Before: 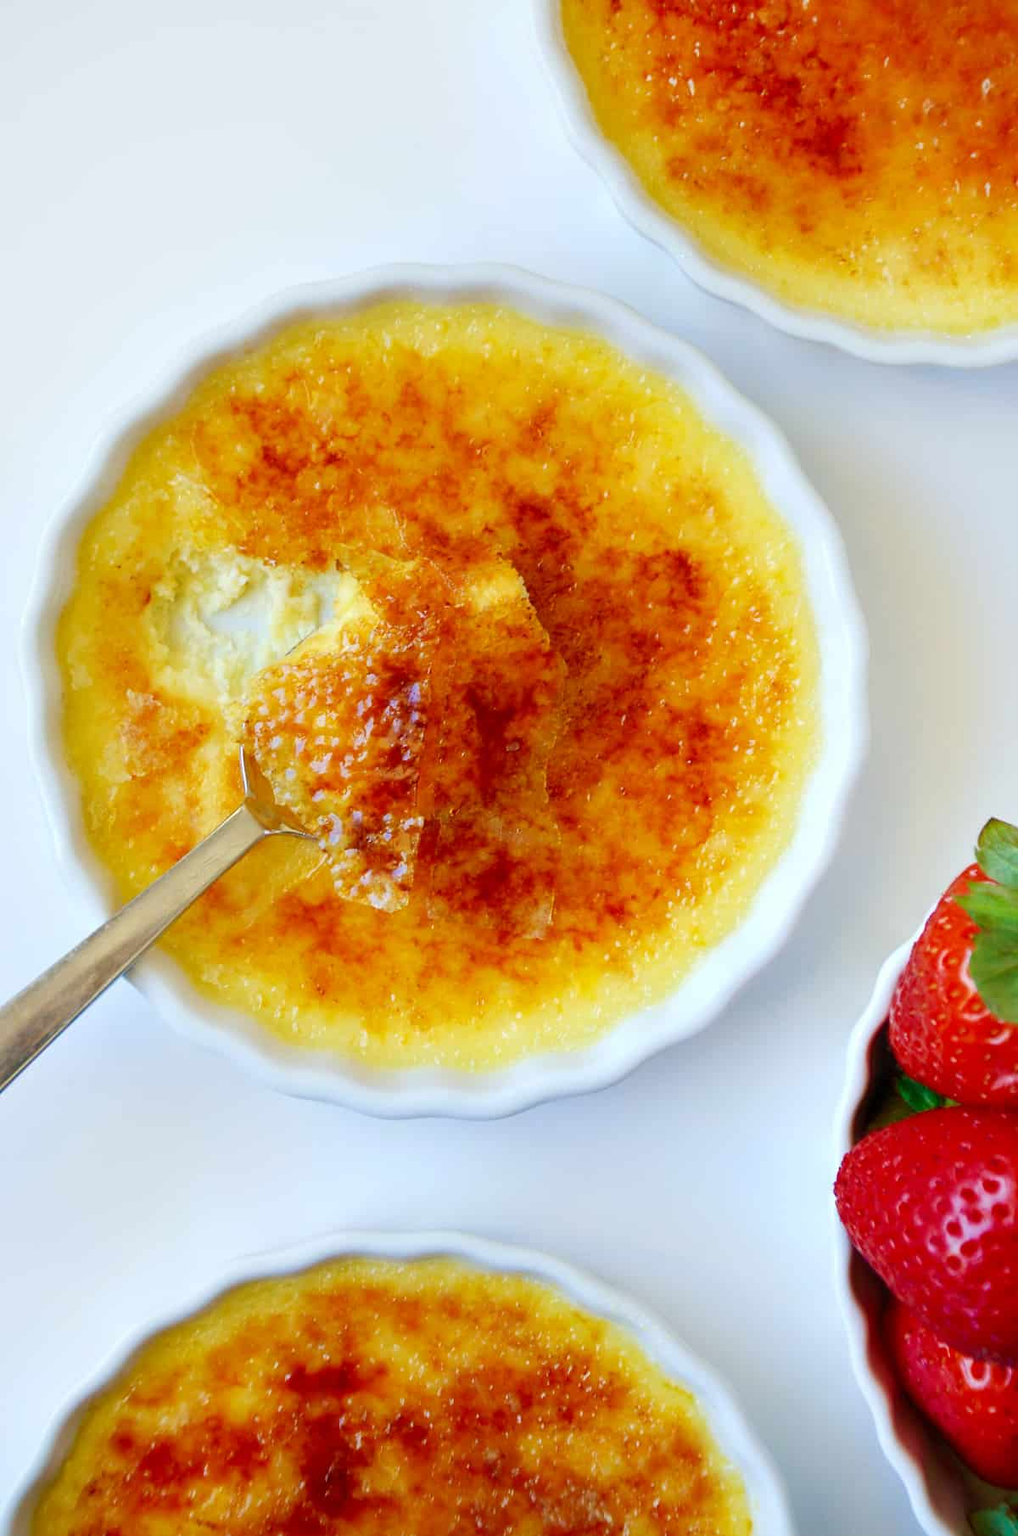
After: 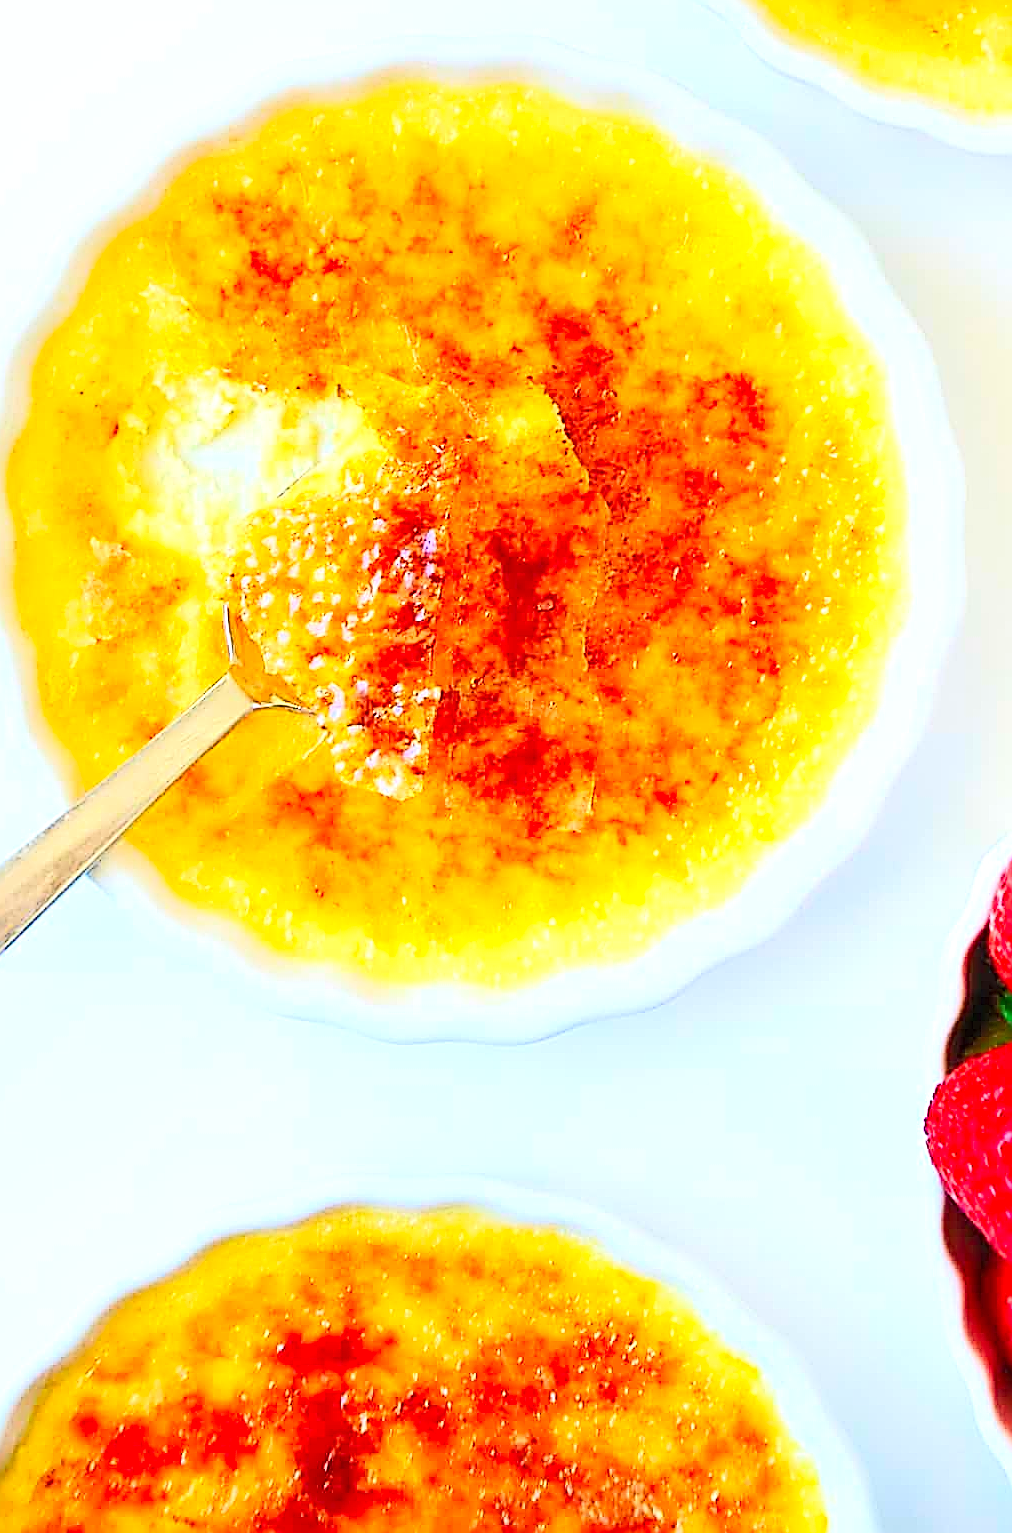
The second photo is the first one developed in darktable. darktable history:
sharpen: amount 1.988
exposure: black level correction 0, exposure 0.892 EV, compensate highlight preservation false
contrast brightness saturation: contrast 0.199, brightness 0.16, saturation 0.228
crop and rotate: left 4.937%, top 15.288%, right 10.655%
tone curve: curves: ch0 [(0, 0) (0.822, 0.825) (0.994, 0.955)]; ch1 [(0, 0) (0.226, 0.261) (0.383, 0.397) (0.46, 0.46) (0.498, 0.501) (0.524, 0.543) (0.578, 0.575) (1, 1)]; ch2 [(0, 0) (0.438, 0.456) (0.5, 0.495) (0.547, 0.515) (0.597, 0.58) (0.629, 0.603) (1, 1)], color space Lab, linked channels, preserve colors none
